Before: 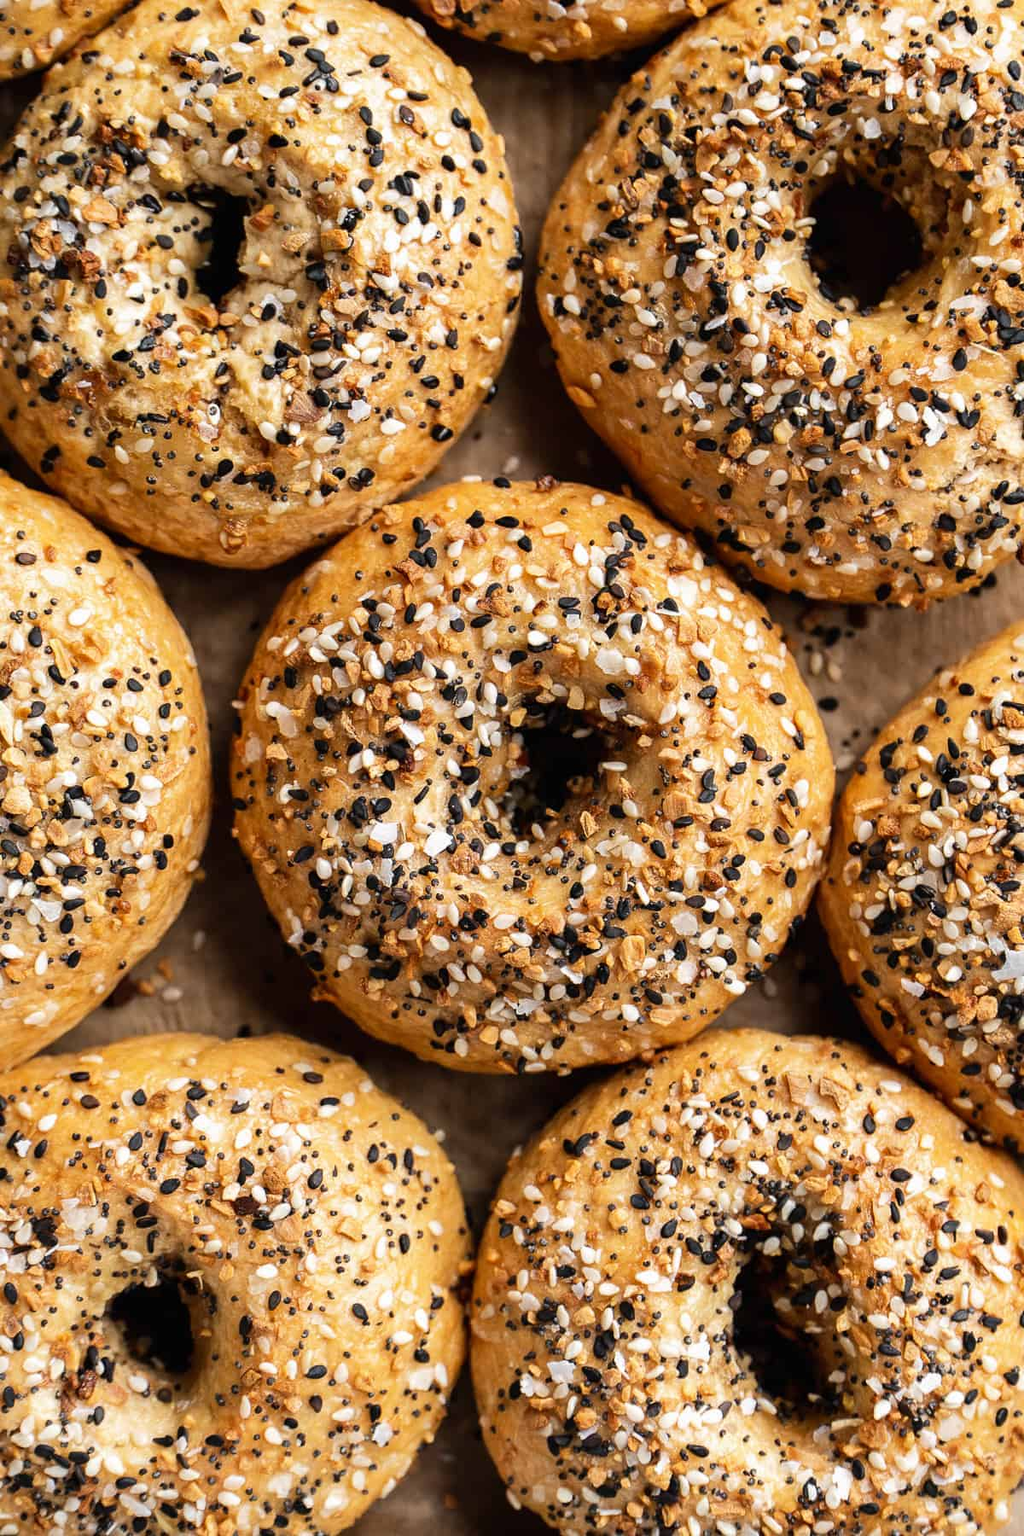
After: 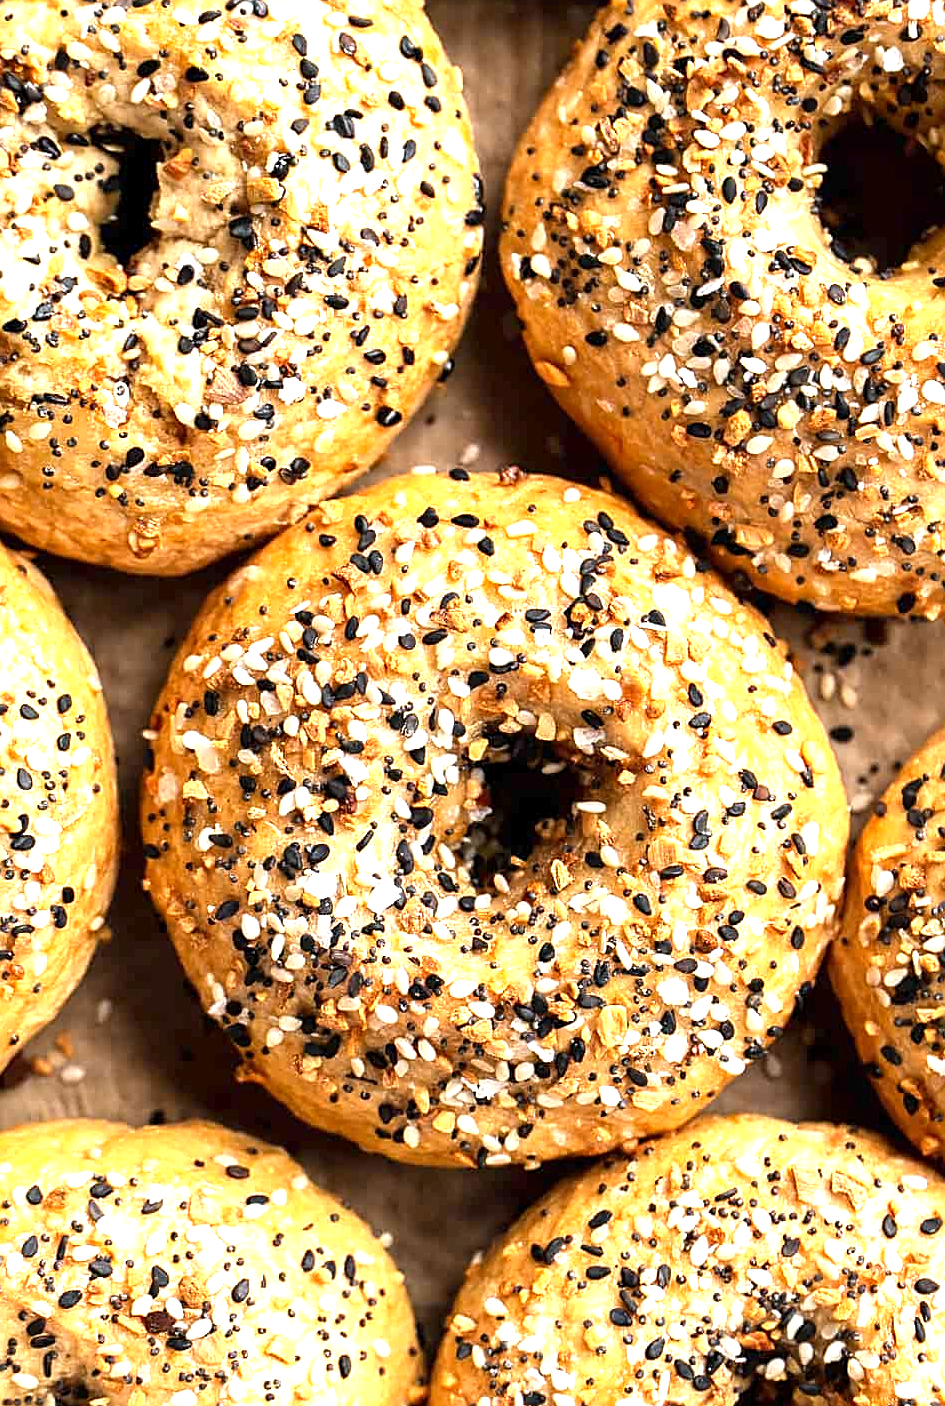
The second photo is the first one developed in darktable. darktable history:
exposure: black level correction 0.001, exposure 1.116 EV, compensate highlight preservation false
crop and rotate: left 10.77%, top 5.1%, right 10.41%, bottom 16.76%
sharpen: on, module defaults
